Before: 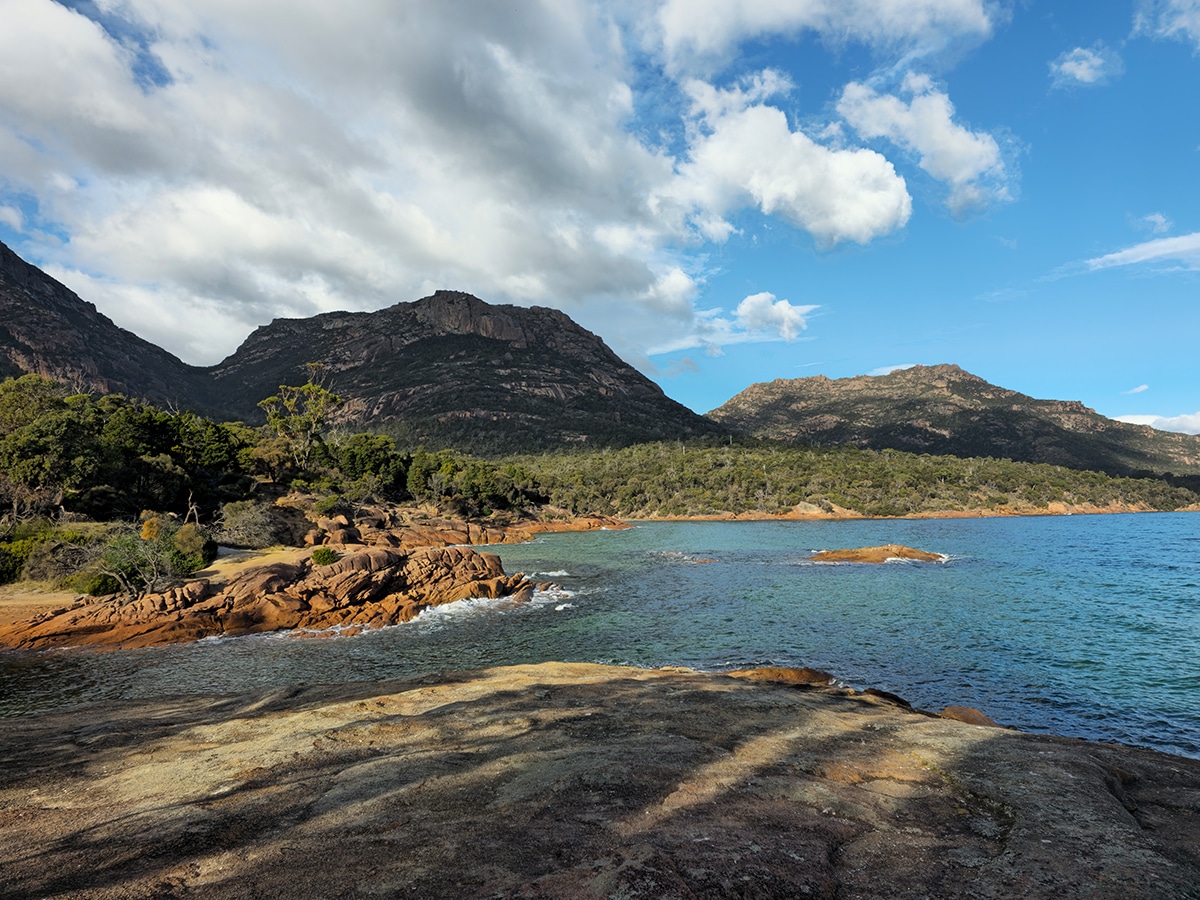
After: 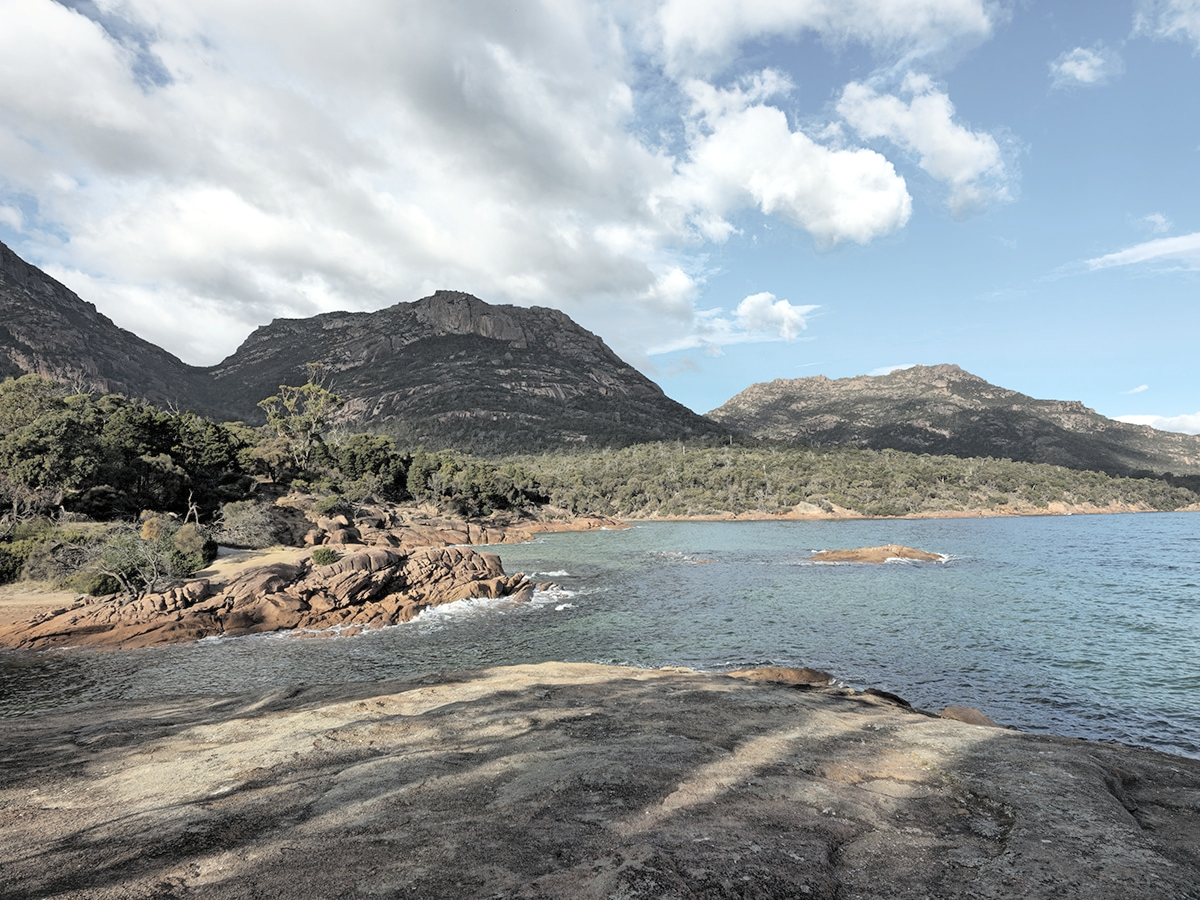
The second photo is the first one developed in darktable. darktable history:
exposure: exposure 0.255 EV, compensate highlight preservation false
contrast brightness saturation: brightness 0.186, saturation -0.495
